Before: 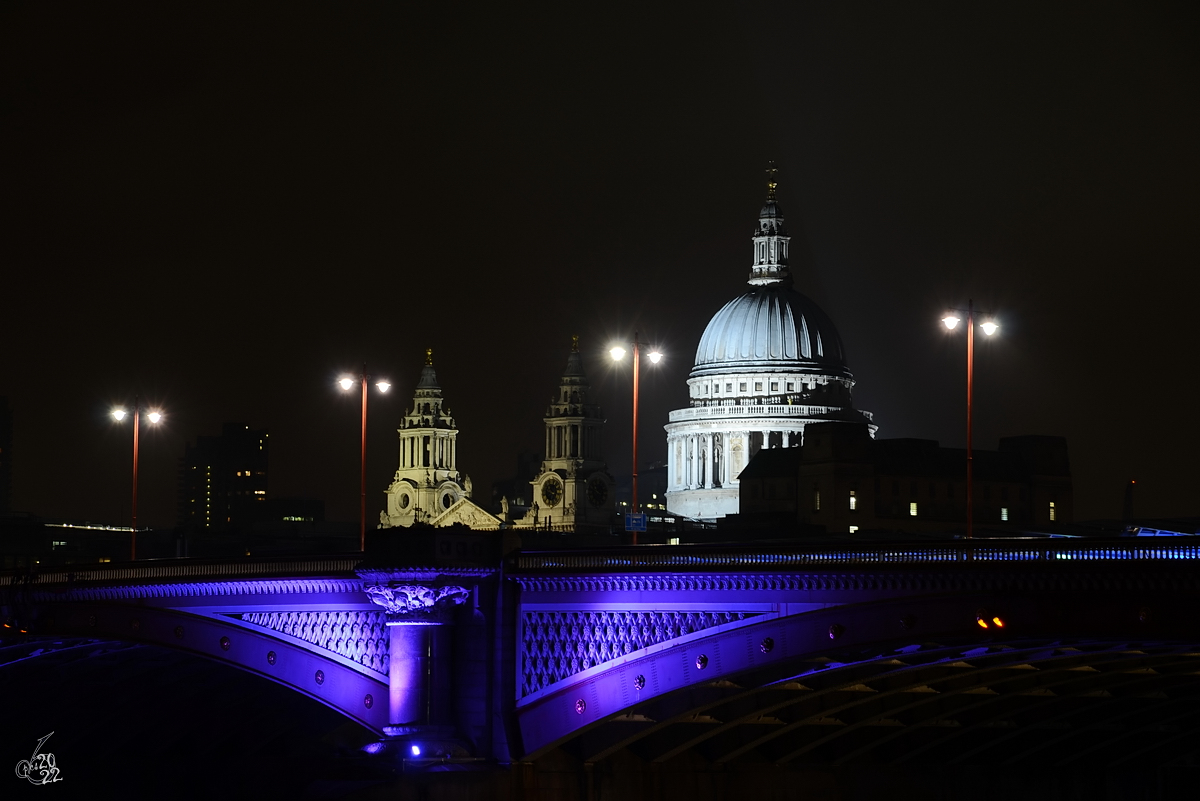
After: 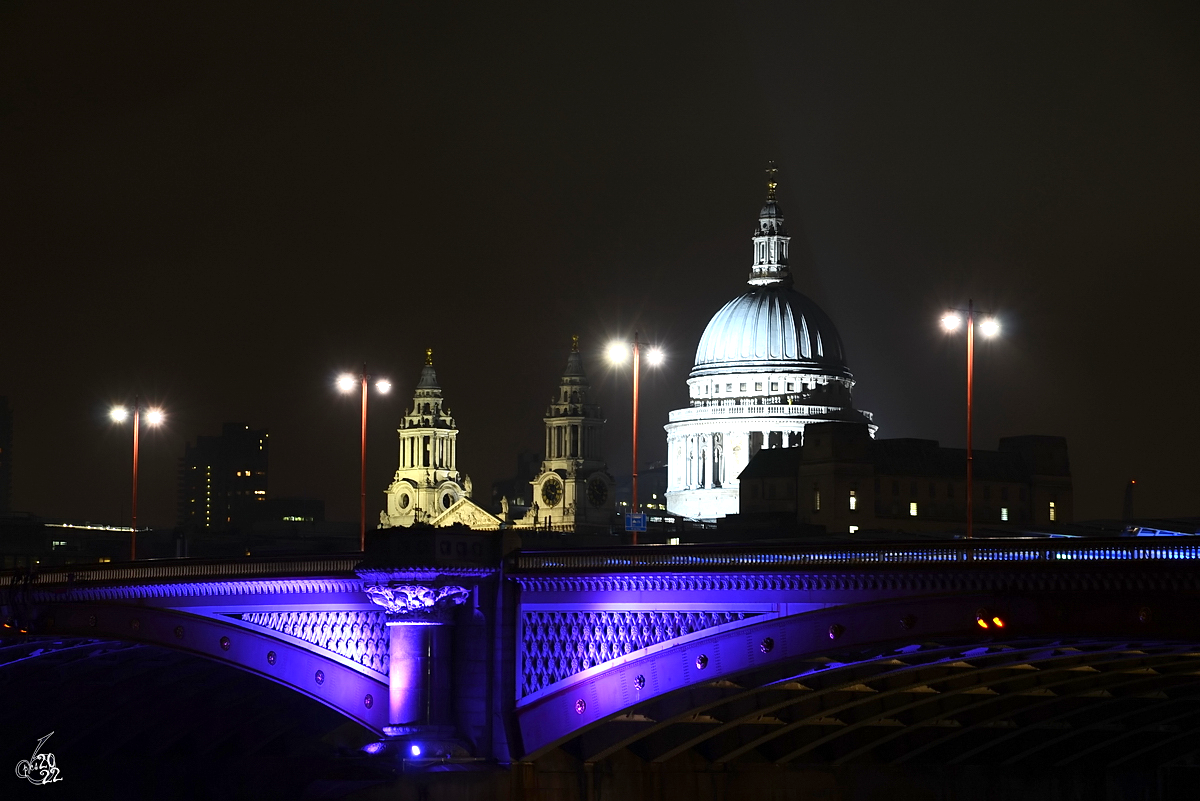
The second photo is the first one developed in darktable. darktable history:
exposure: exposure 0.991 EV, compensate highlight preservation false
